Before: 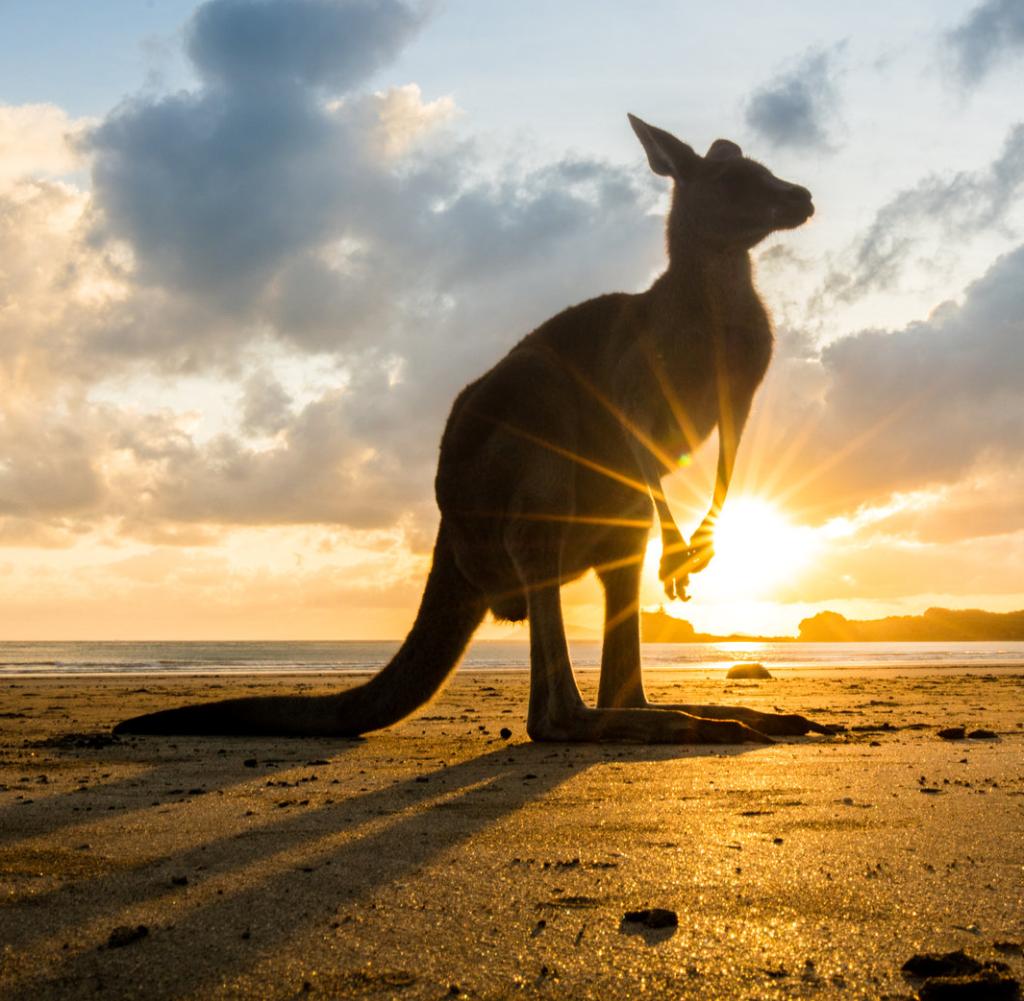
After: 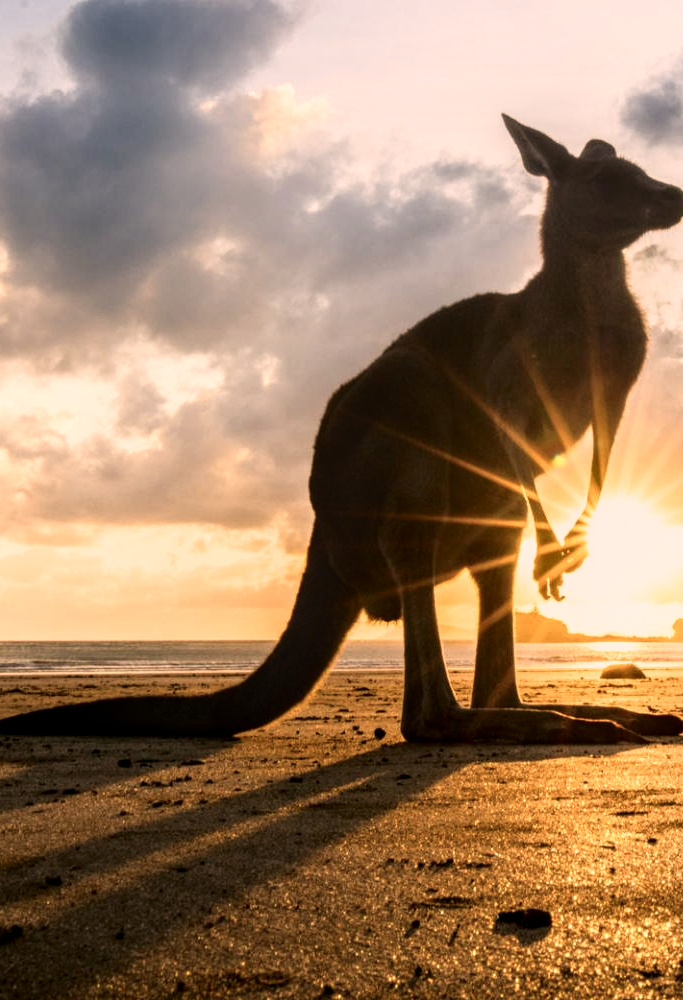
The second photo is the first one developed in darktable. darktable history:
local contrast: detail 130%
crop and rotate: left 12.33%, right 20.88%
color balance rgb: linear chroma grading › shadows -7.165%, linear chroma grading › highlights -7.27%, linear chroma grading › global chroma -10.235%, linear chroma grading › mid-tones -8.071%, perceptual saturation grading › global saturation 0.581%, perceptual saturation grading › mid-tones 11.239%
color correction: highlights a* 11.76, highlights b* 11.54
shadows and highlights: shadows -62.33, white point adjustment -5.37, highlights 60.69
